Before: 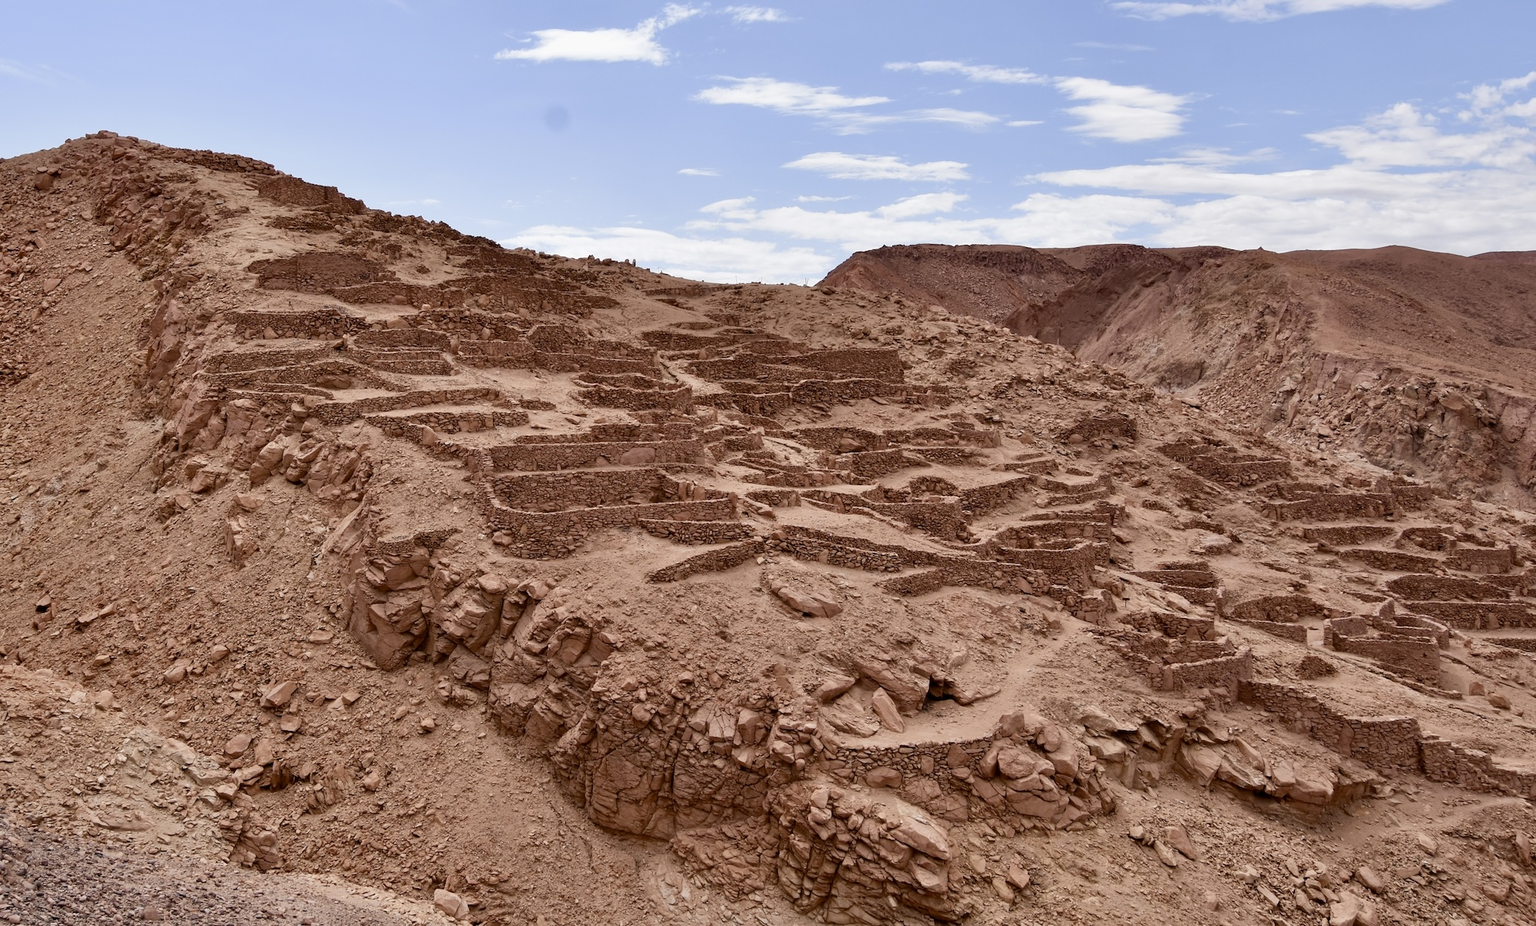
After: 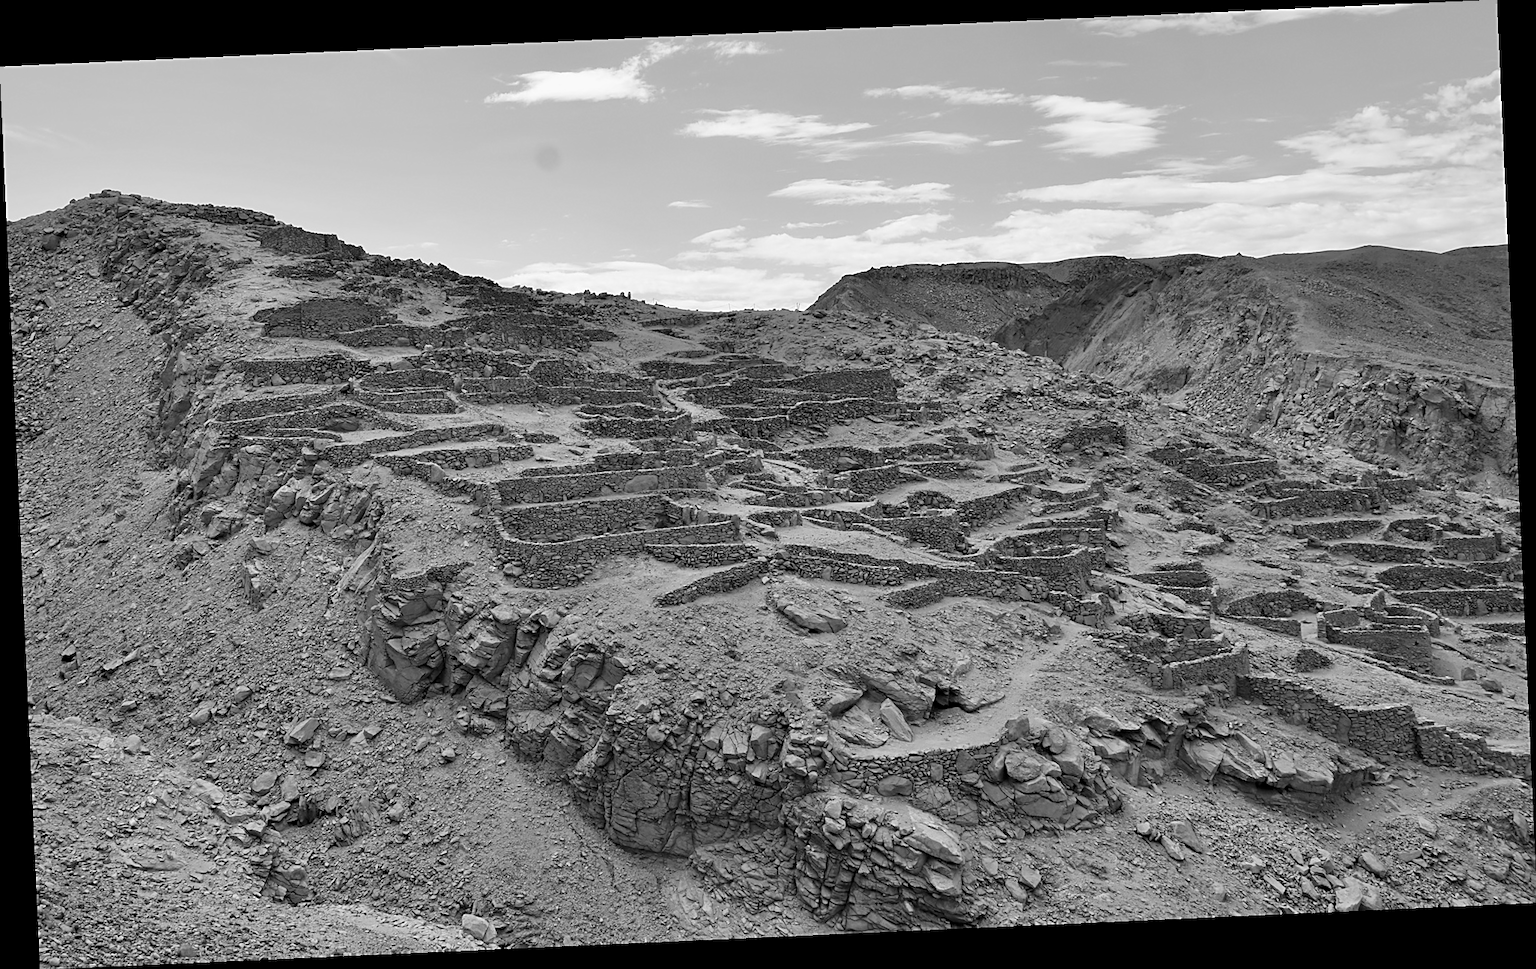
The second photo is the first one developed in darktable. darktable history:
color correction: saturation 0.85
monochrome: on, module defaults
sharpen: on, module defaults
rotate and perspective: rotation -2.56°, automatic cropping off
